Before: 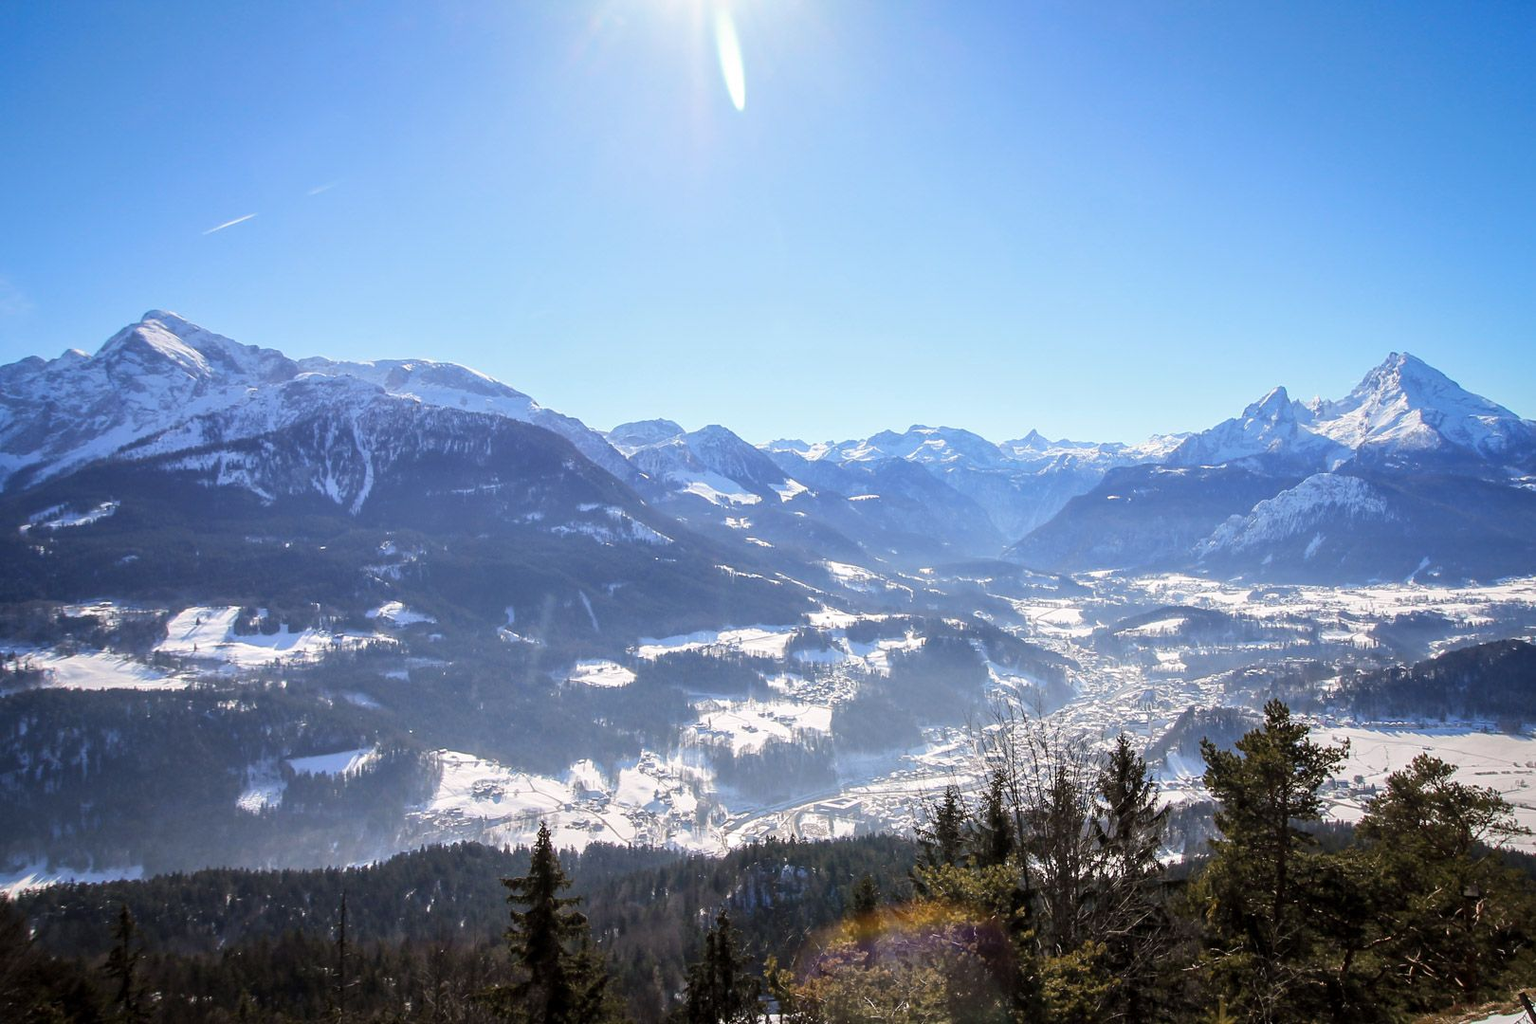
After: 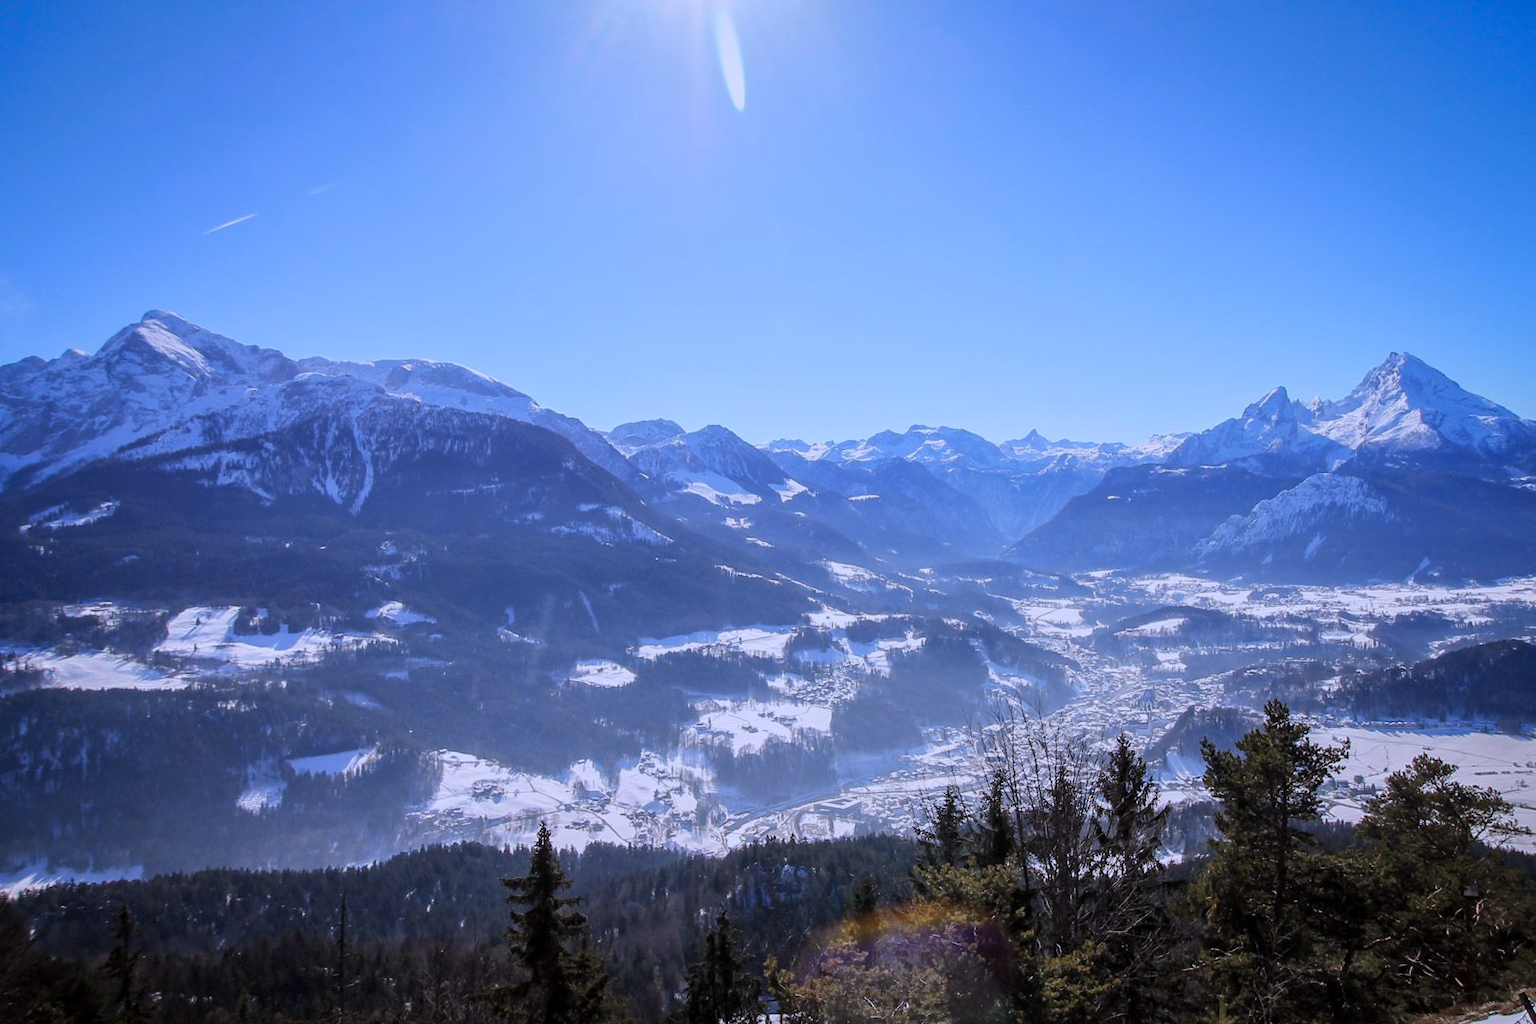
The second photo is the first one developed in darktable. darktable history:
color calibration: illuminant as shot in camera, x 0.379, y 0.396, temperature 4138.76 K
tone equalizer: on, module defaults
exposure: exposure -0.492 EV, compensate highlight preservation false
